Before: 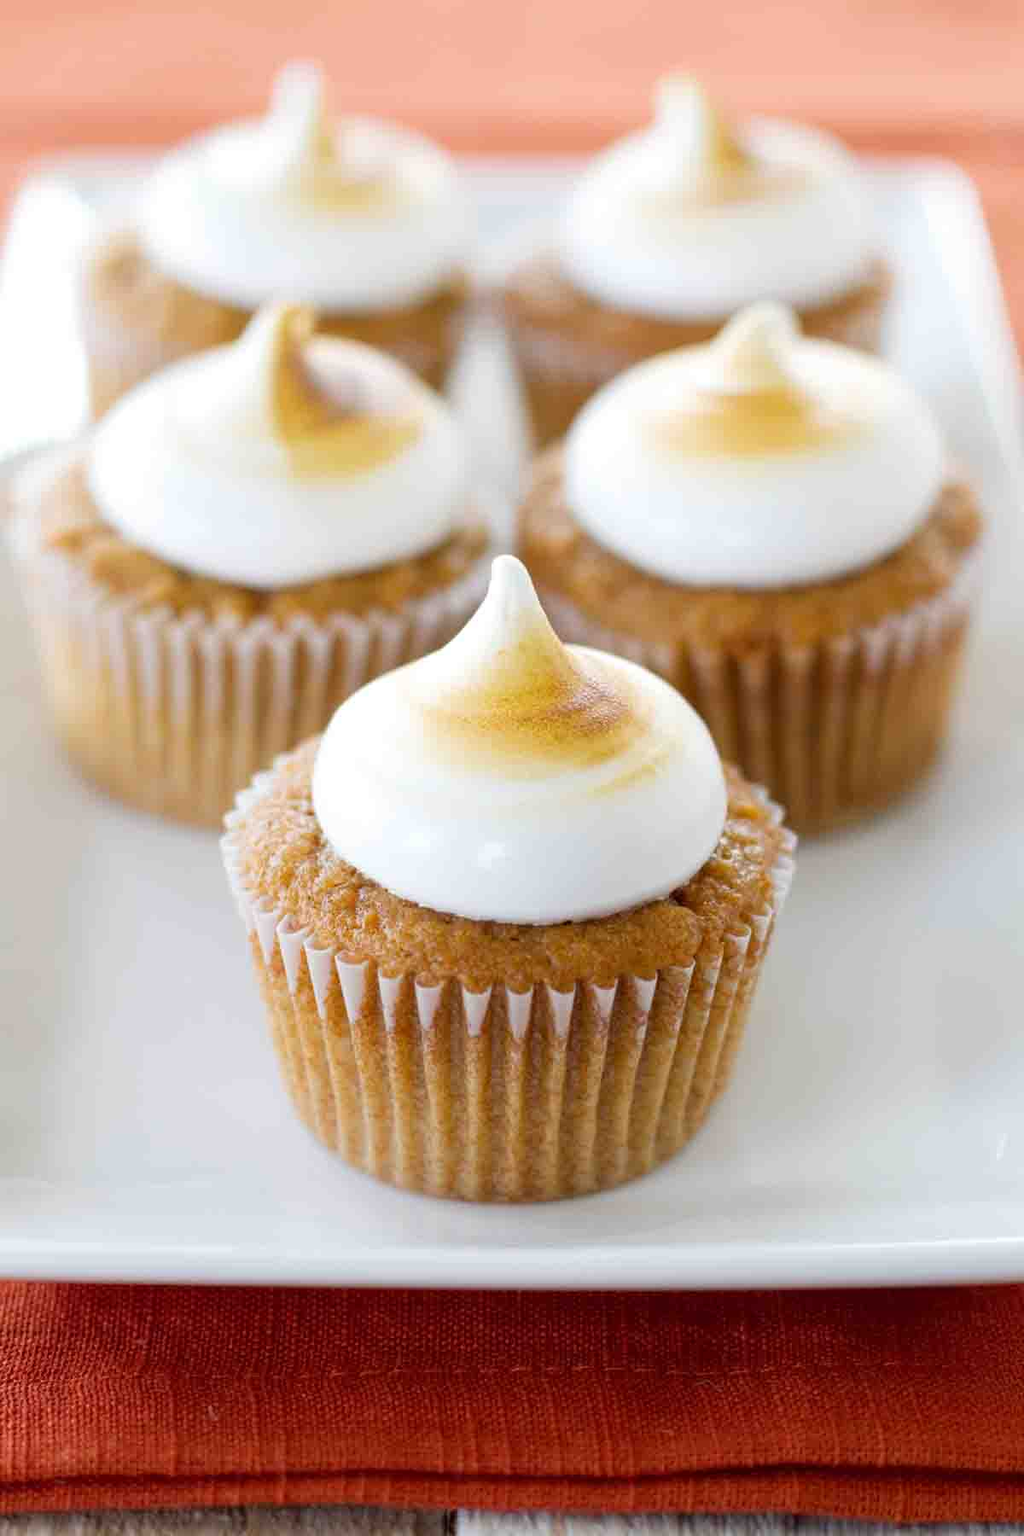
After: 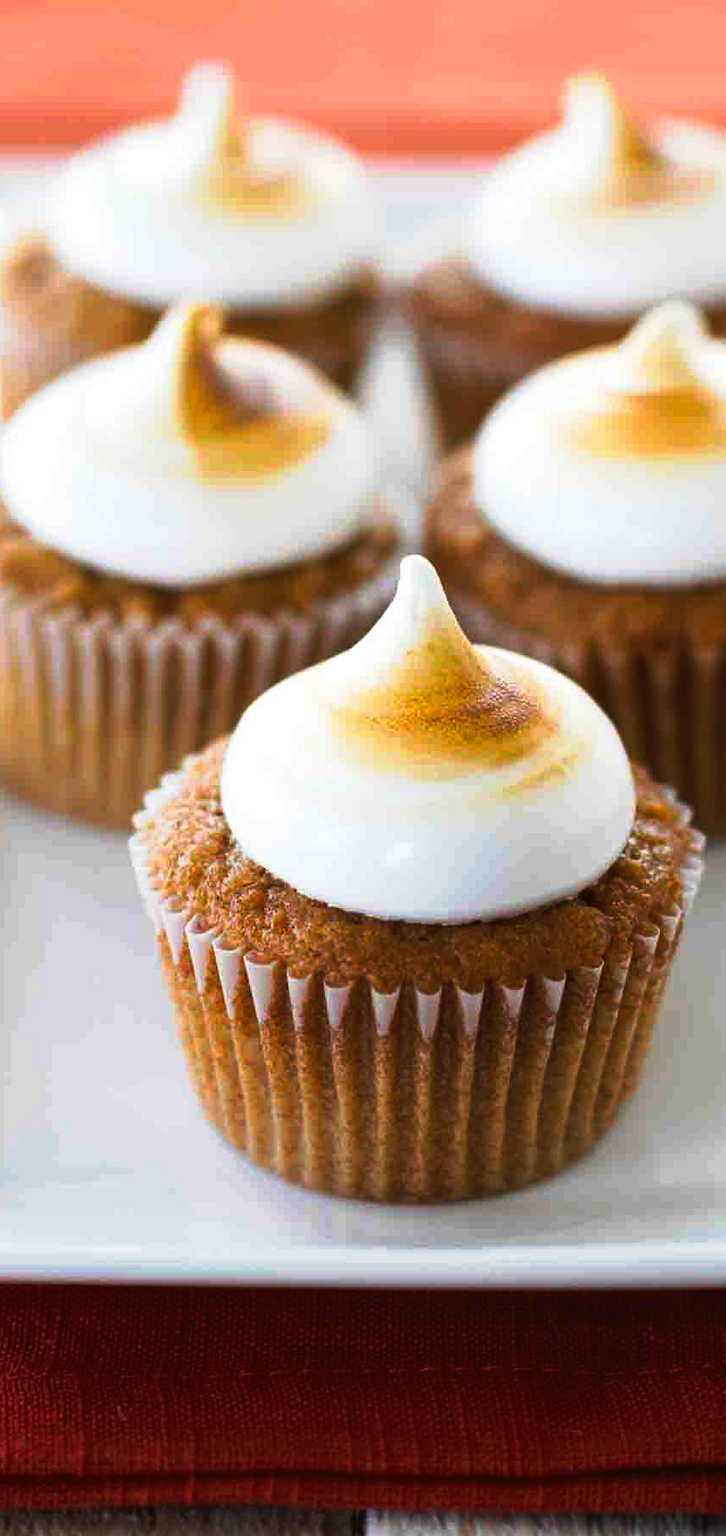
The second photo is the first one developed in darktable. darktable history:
crop and rotate: left 8.934%, right 20.139%
base curve: curves: ch0 [(0, 0) (0.564, 0.291) (0.802, 0.731) (1, 1)], preserve colors none
contrast brightness saturation: contrast 0.084, saturation 0.024
tone curve: curves: ch0 [(0, 0) (0.003, 0.023) (0.011, 0.029) (0.025, 0.037) (0.044, 0.047) (0.069, 0.057) (0.1, 0.075) (0.136, 0.103) (0.177, 0.145) (0.224, 0.193) (0.277, 0.266) (0.335, 0.362) (0.399, 0.473) (0.468, 0.569) (0.543, 0.655) (0.623, 0.73) (0.709, 0.804) (0.801, 0.874) (0.898, 0.924) (1, 1)], preserve colors none
